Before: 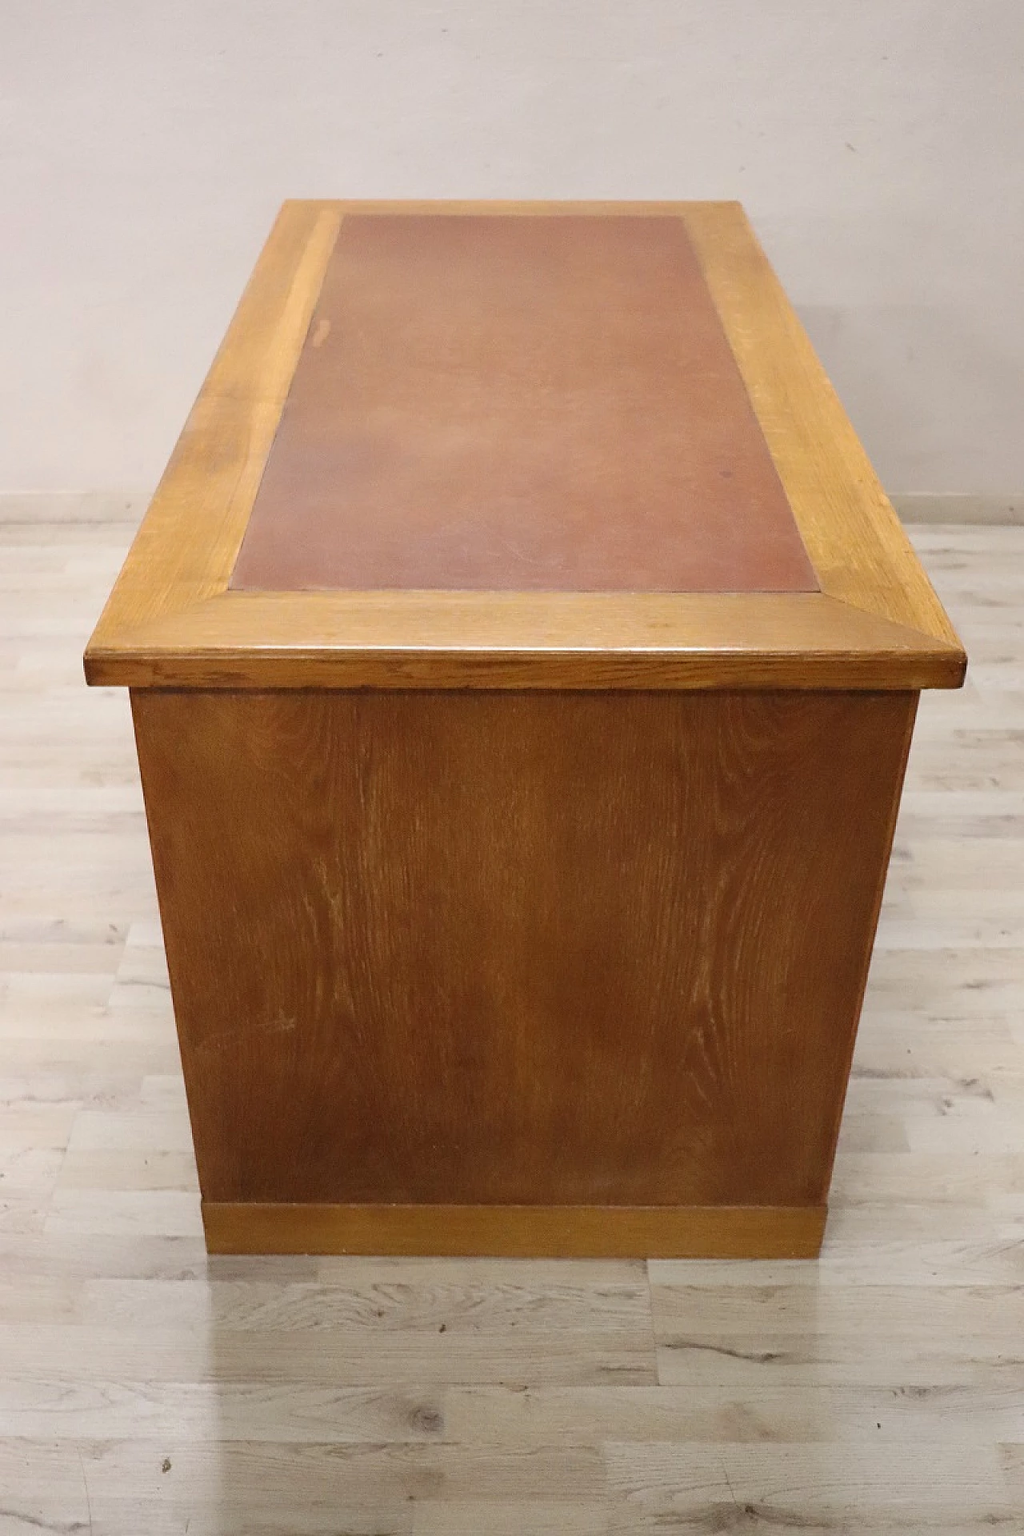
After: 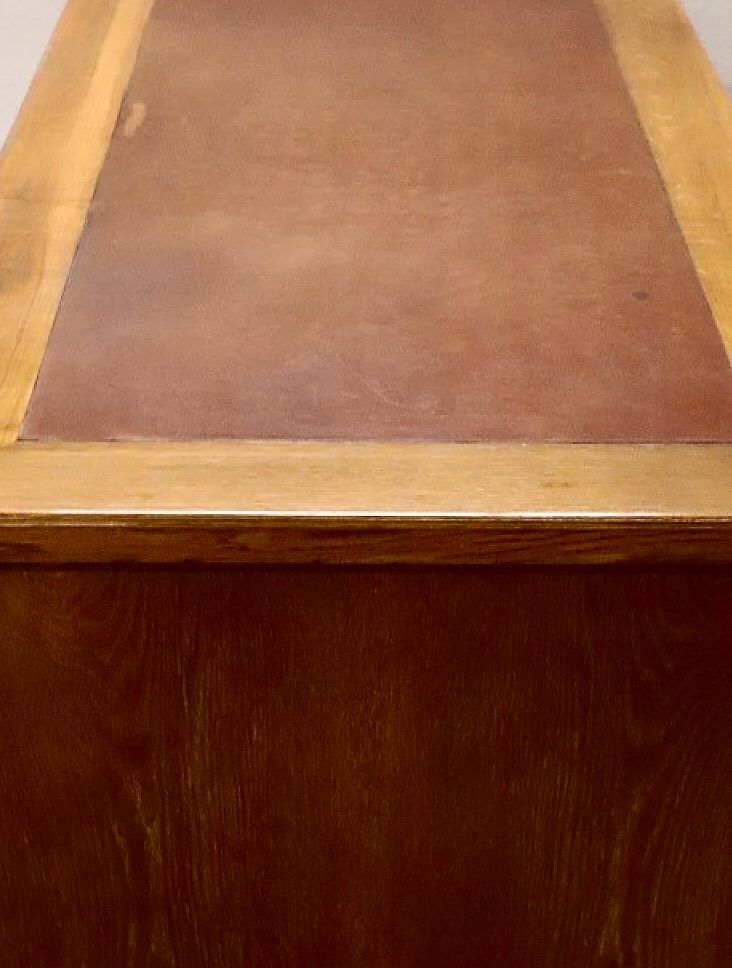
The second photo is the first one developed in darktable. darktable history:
crop: left 20.932%, top 15.471%, right 21.848%, bottom 34.081%
exposure: exposure 0.014 EV, compensate highlight preservation false
contrast brightness saturation: contrast 0.24, brightness -0.24, saturation 0.14
